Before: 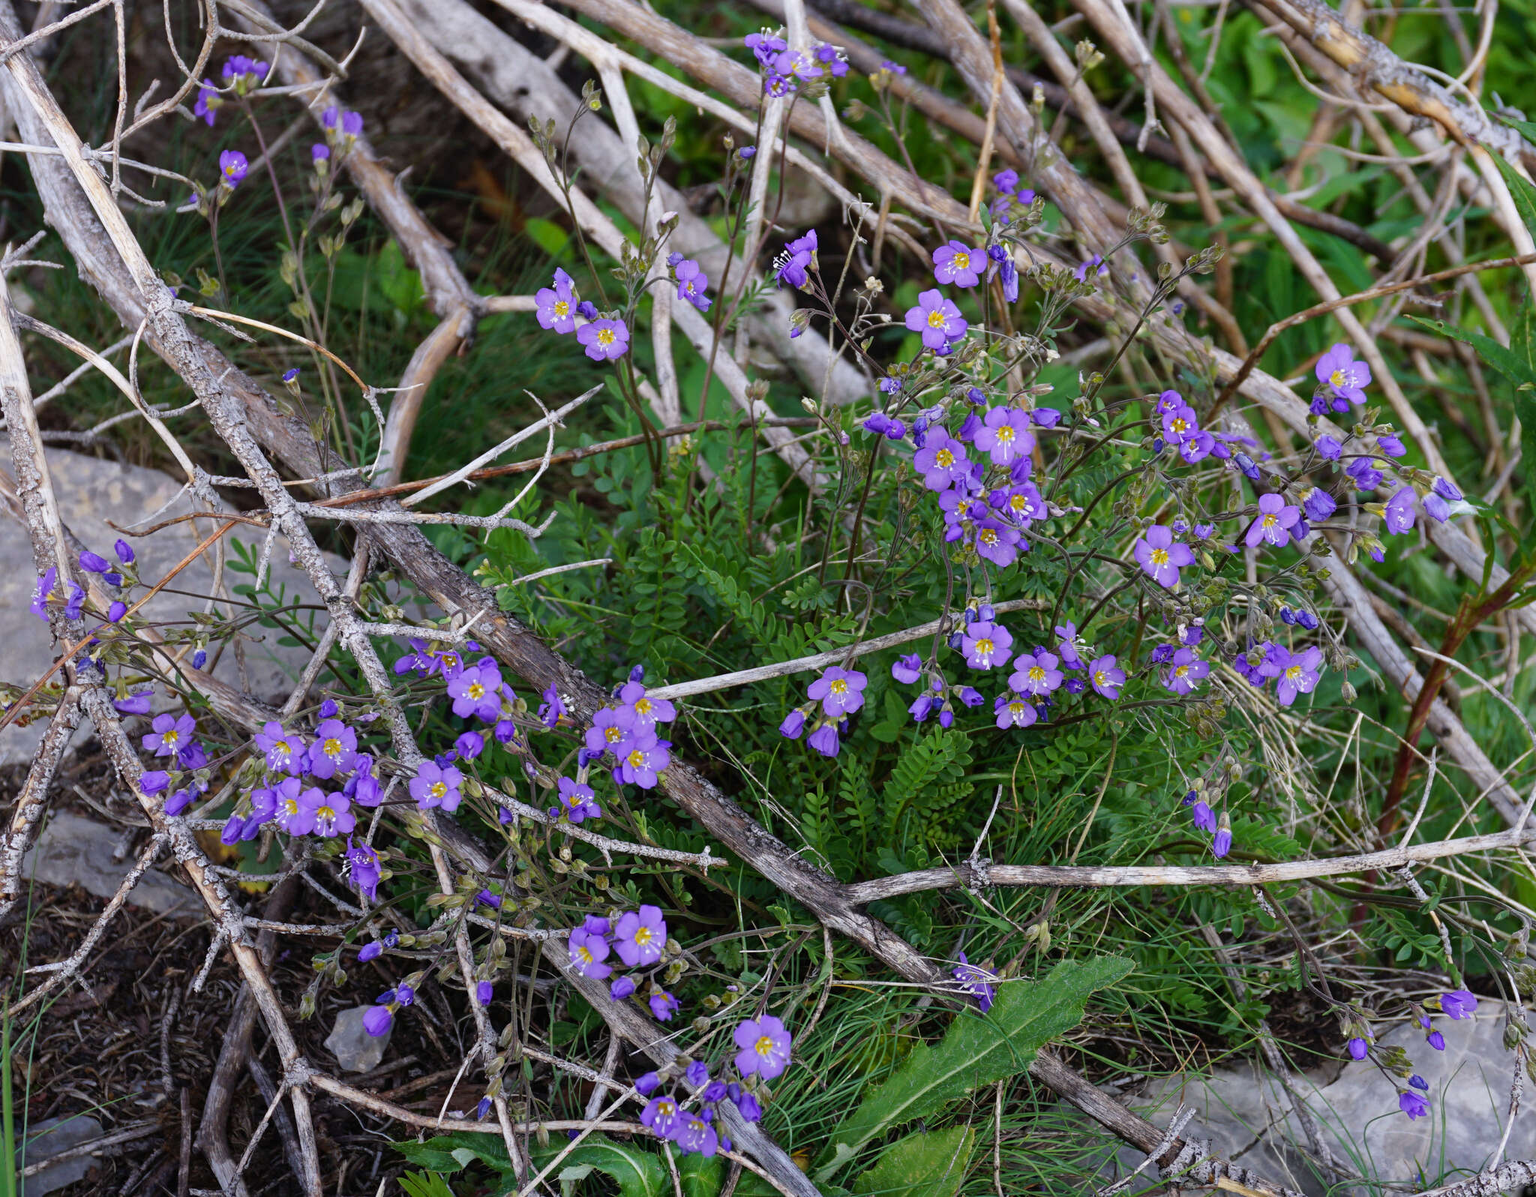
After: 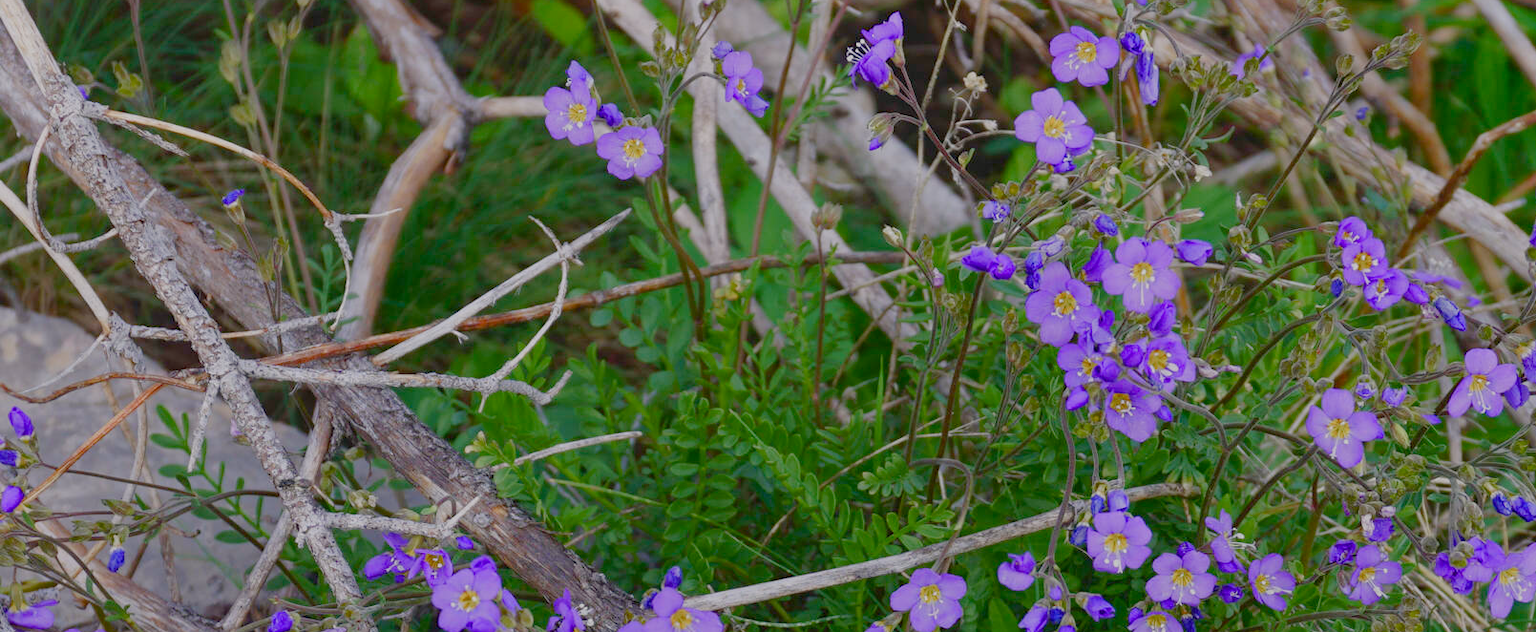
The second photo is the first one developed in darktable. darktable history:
color balance rgb: shadows lift › chroma 1%, shadows lift › hue 113°, highlights gain › chroma 0.2%, highlights gain › hue 333°, perceptual saturation grading › global saturation 20%, perceptual saturation grading › highlights -50%, perceptual saturation grading › shadows 25%, contrast -30%
white balance: red 1.009, blue 0.985
crop: left 7.036%, top 18.398%, right 14.379%, bottom 40.043%
